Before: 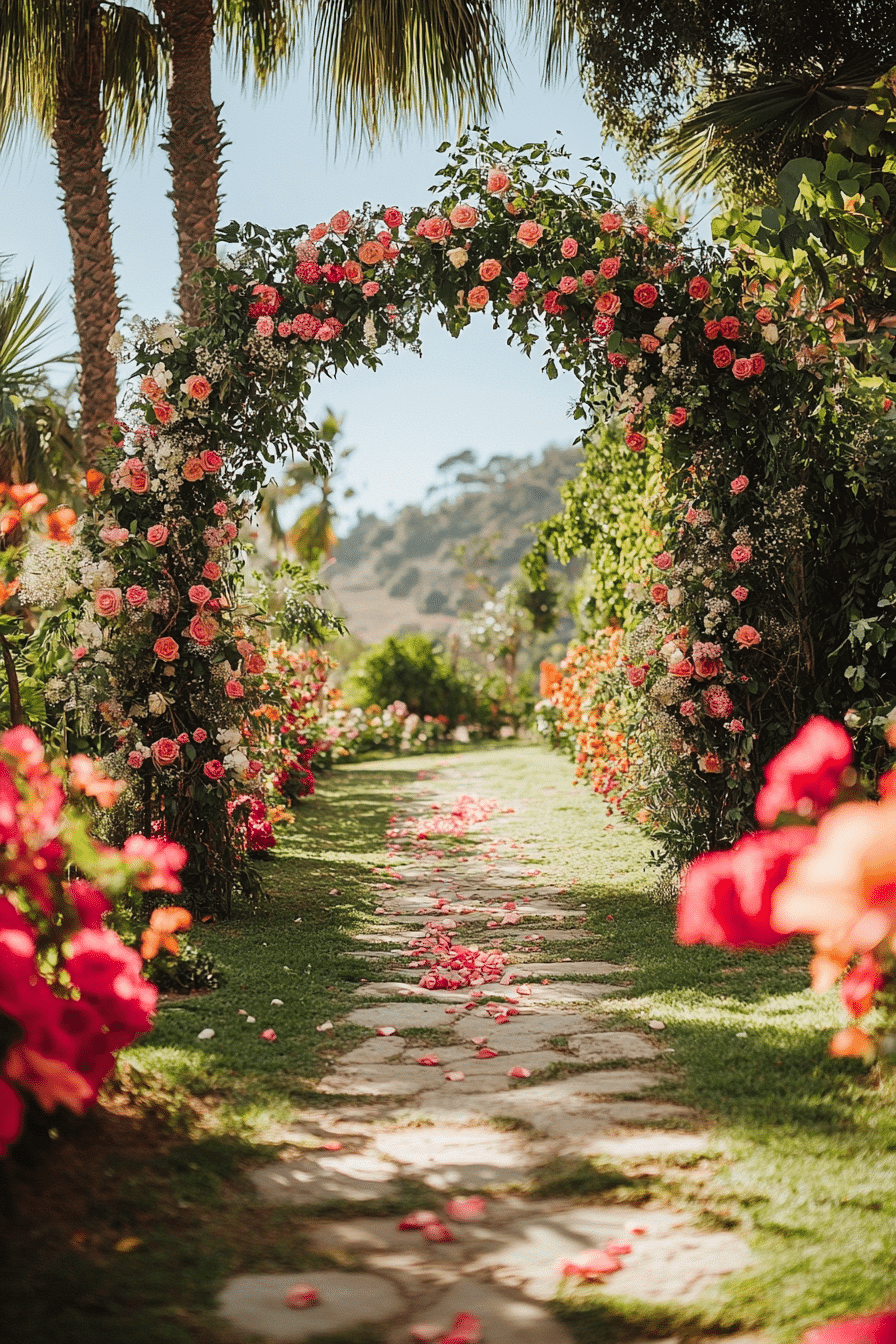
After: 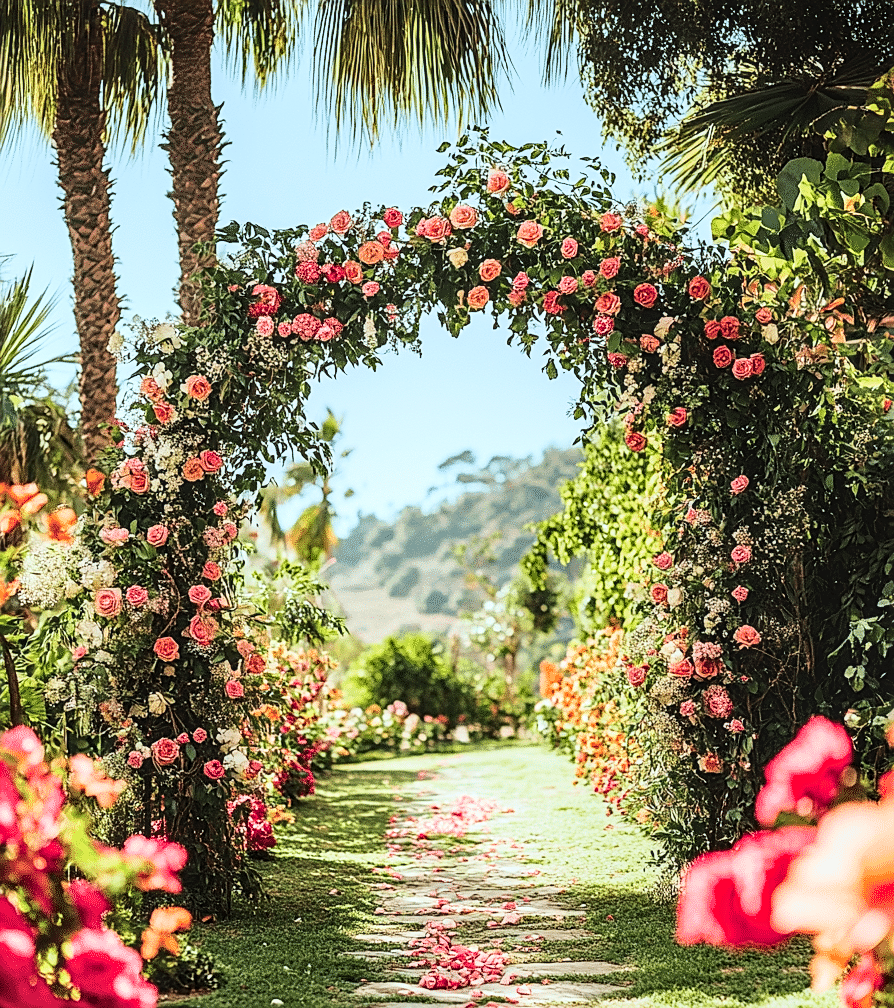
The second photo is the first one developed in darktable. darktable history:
base curve: curves: ch0 [(0, 0) (0.028, 0.03) (0.121, 0.232) (0.46, 0.748) (0.859, 0.968) (1, 1)]
sharpen: on, module defaults
local contrast: on, module defaults
crop: bottom 24.967%
white balance: red 0.925, blue 1.046
velvia: on, module defaults
